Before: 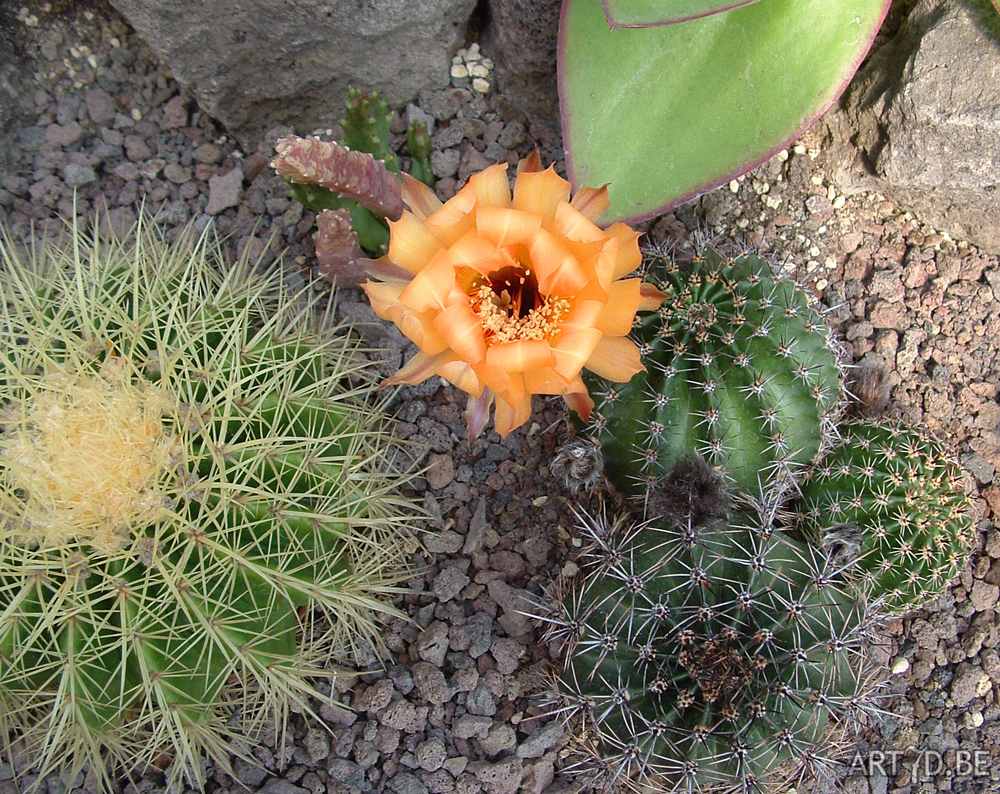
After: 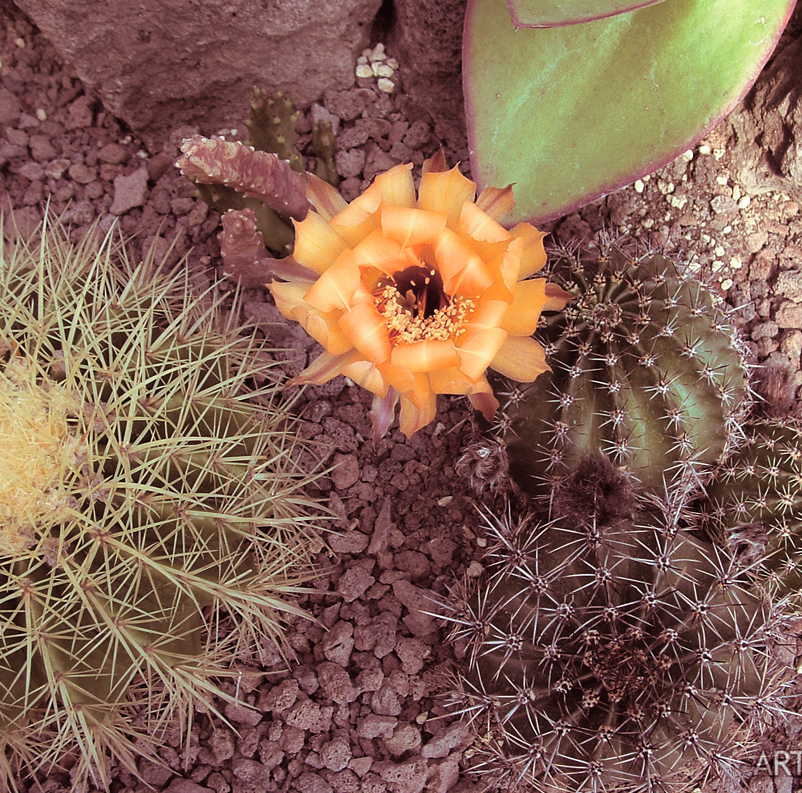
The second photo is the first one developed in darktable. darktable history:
split-toning: compress 20%
crop and rotate: left 9.597%, right 10.195%
